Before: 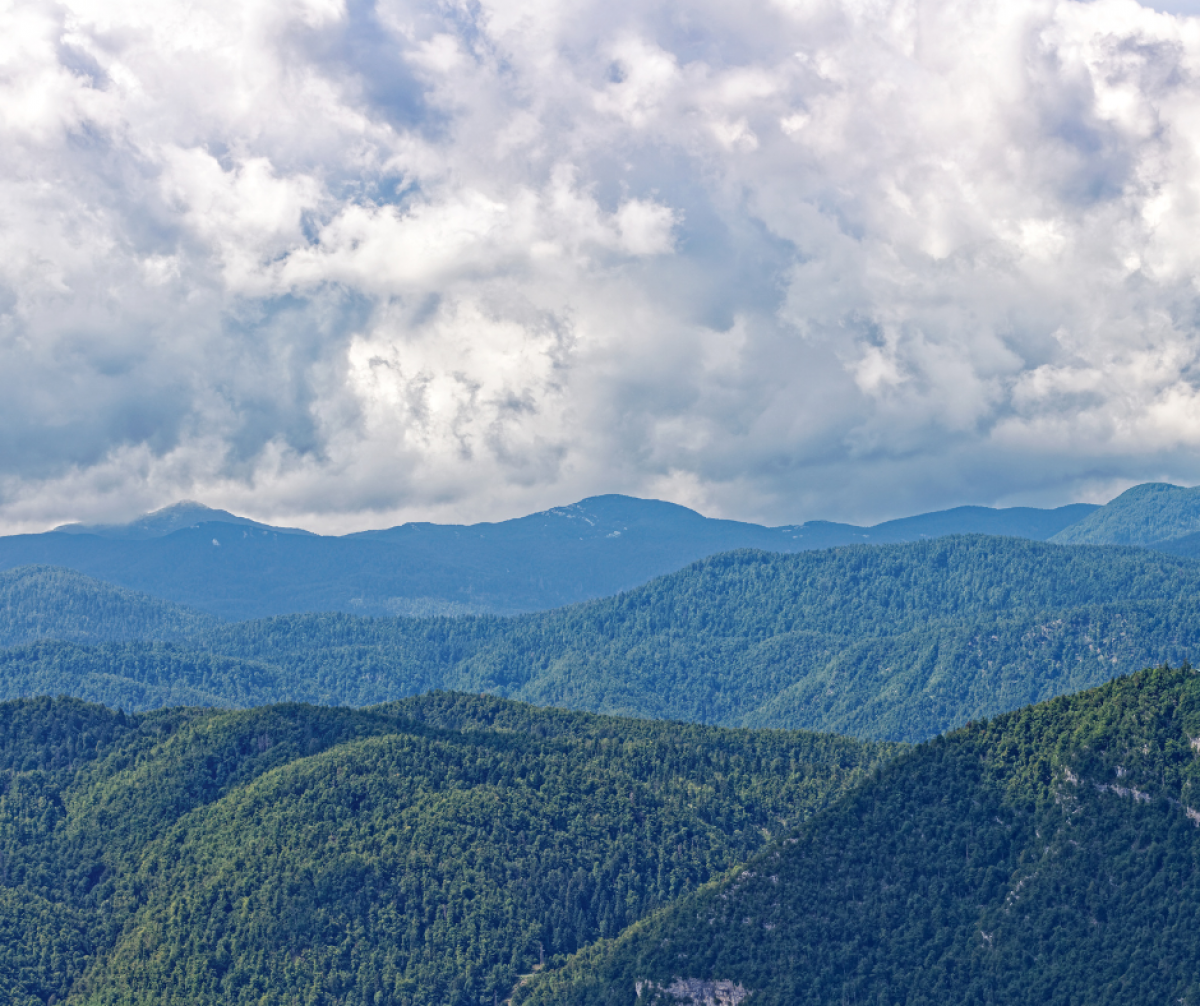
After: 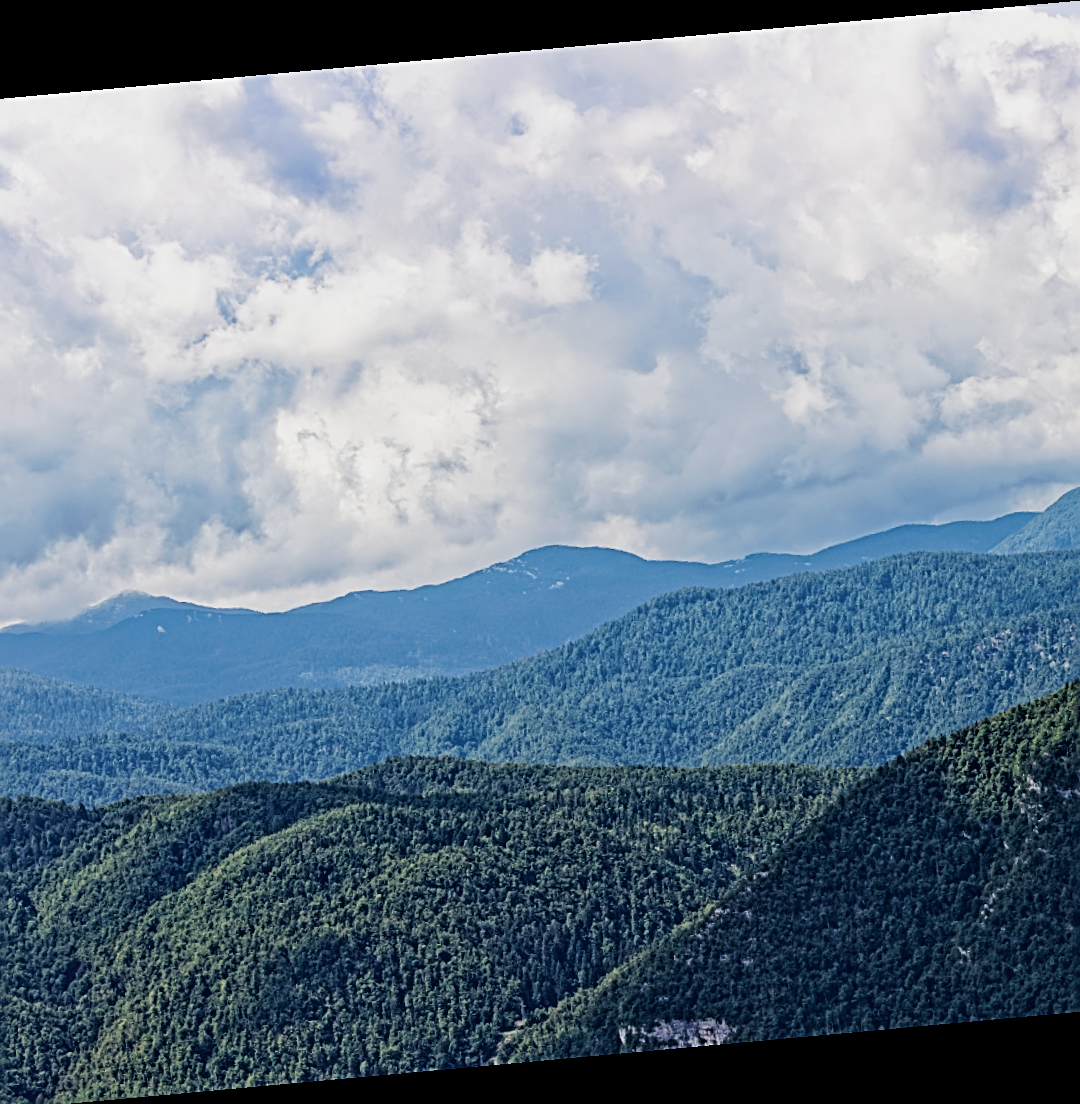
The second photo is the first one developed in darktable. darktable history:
rotate and perspective: rotation -5.2°, automatic cropping off
tone equalizer: on, module defaults
crop: left 8.026%, right 7.374%
sharpen: radius 2.543, amount 0.636
filmic rgb: black relative exposure -5 EV, white relative exposure 3.5 EV, hardness 3.19, contrast 1.4, highlights saturation mix -50%
